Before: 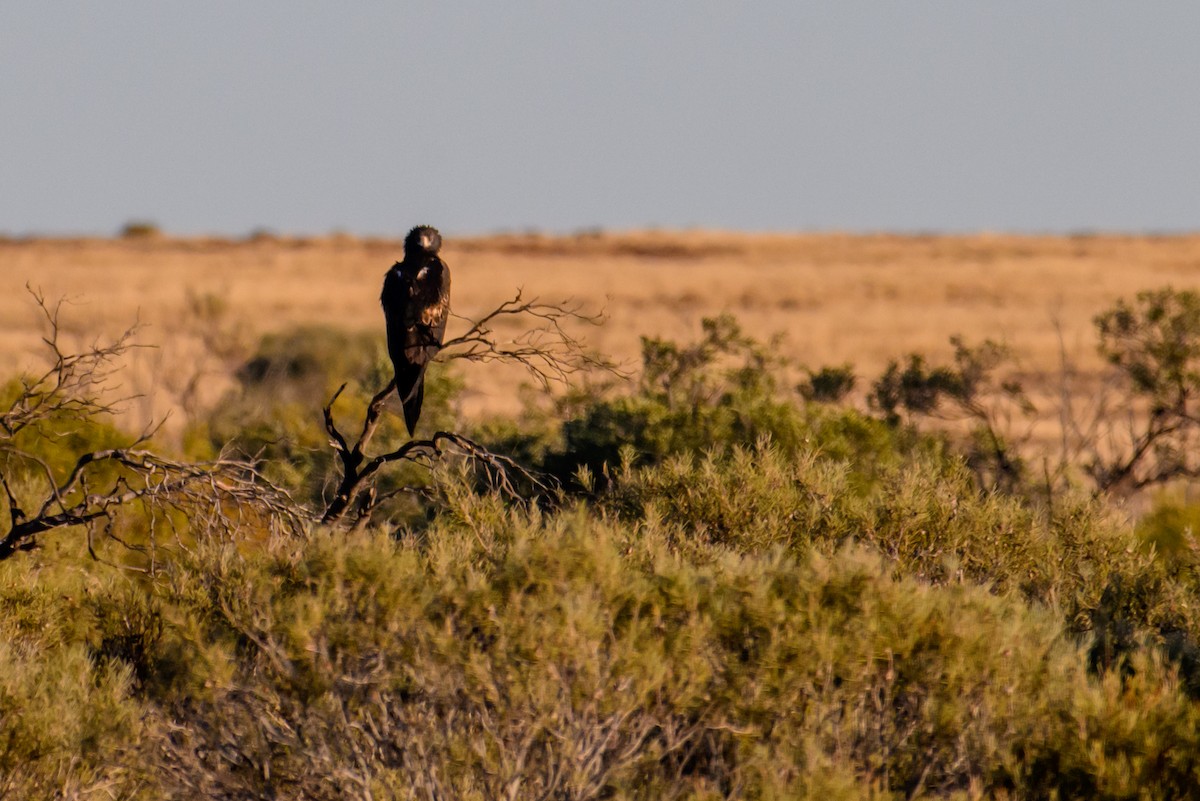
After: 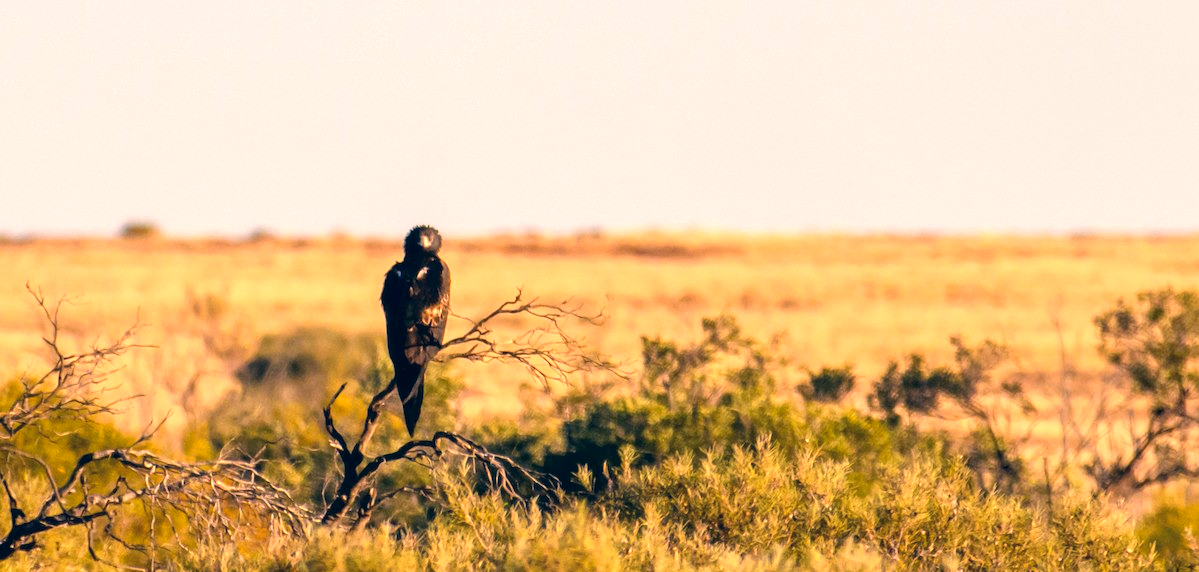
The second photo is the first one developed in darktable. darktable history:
crop: bottom 28.576%
exposure: black level correction 0, exposure 1.2 EV, compensate exposure bias true, compensate highlight preservation false
color correction: highlights a* 10.32, highlights b* 14.66, shadows a* -9.59, shadows b* -15.02
tone equalizer: on, module defaults
